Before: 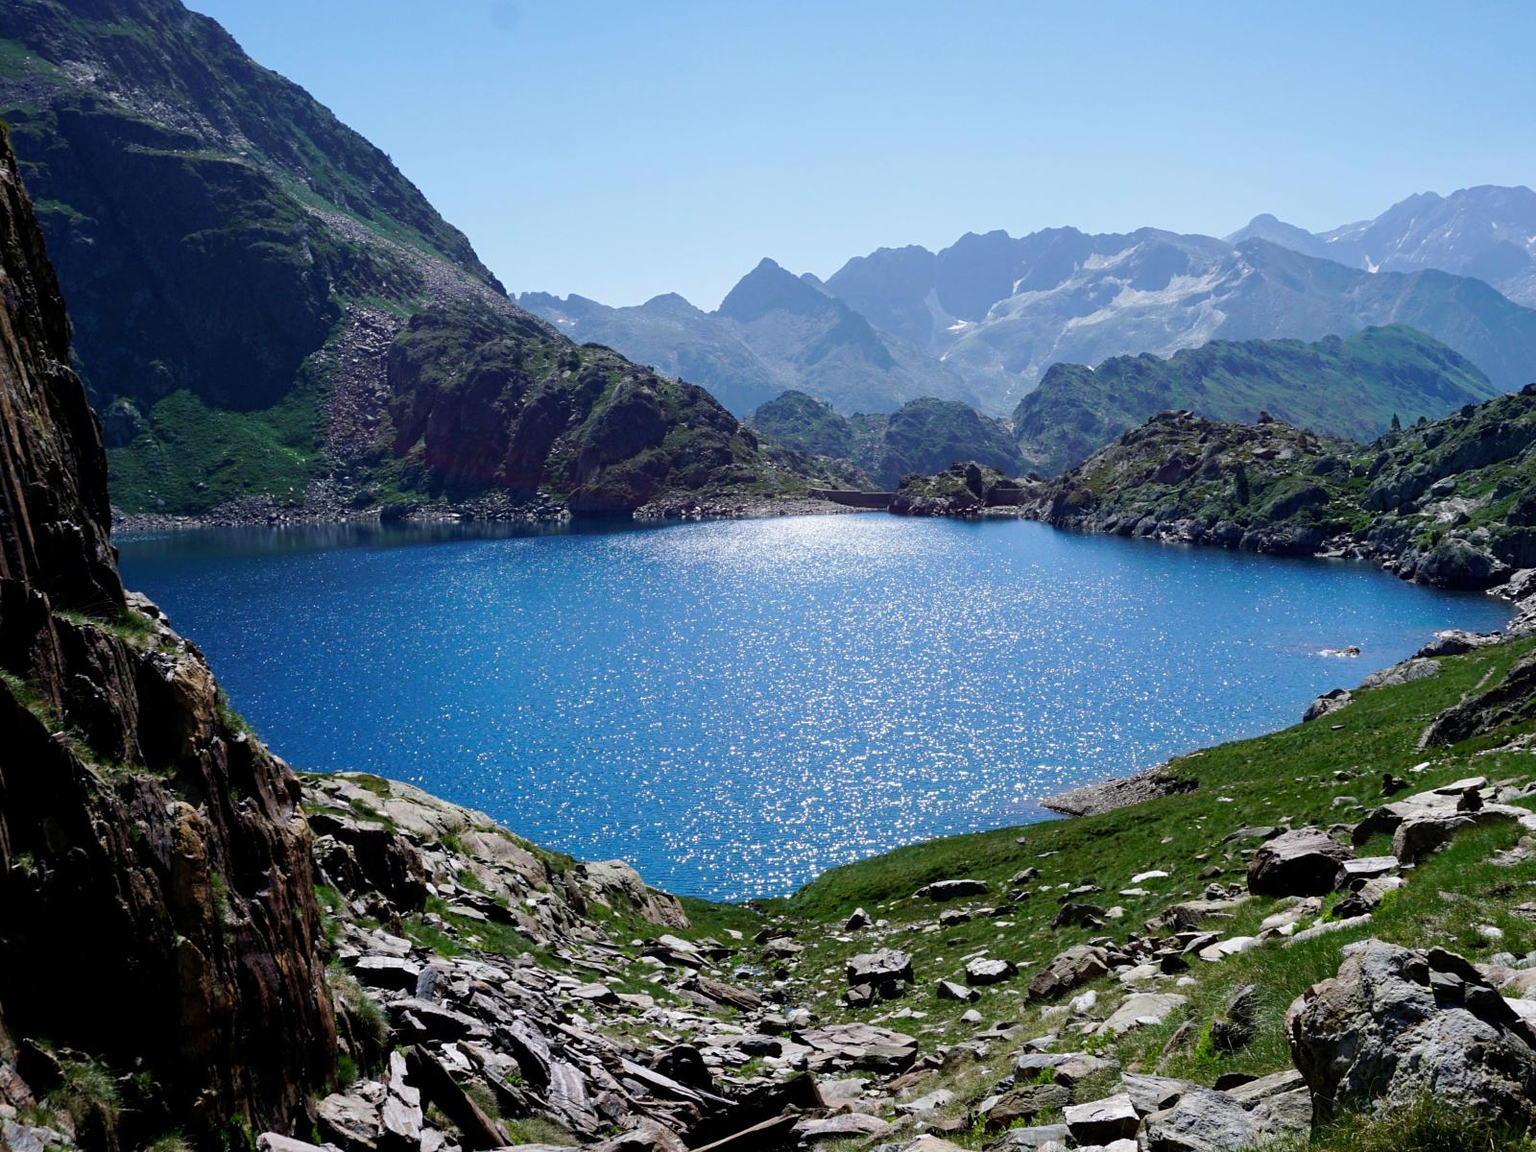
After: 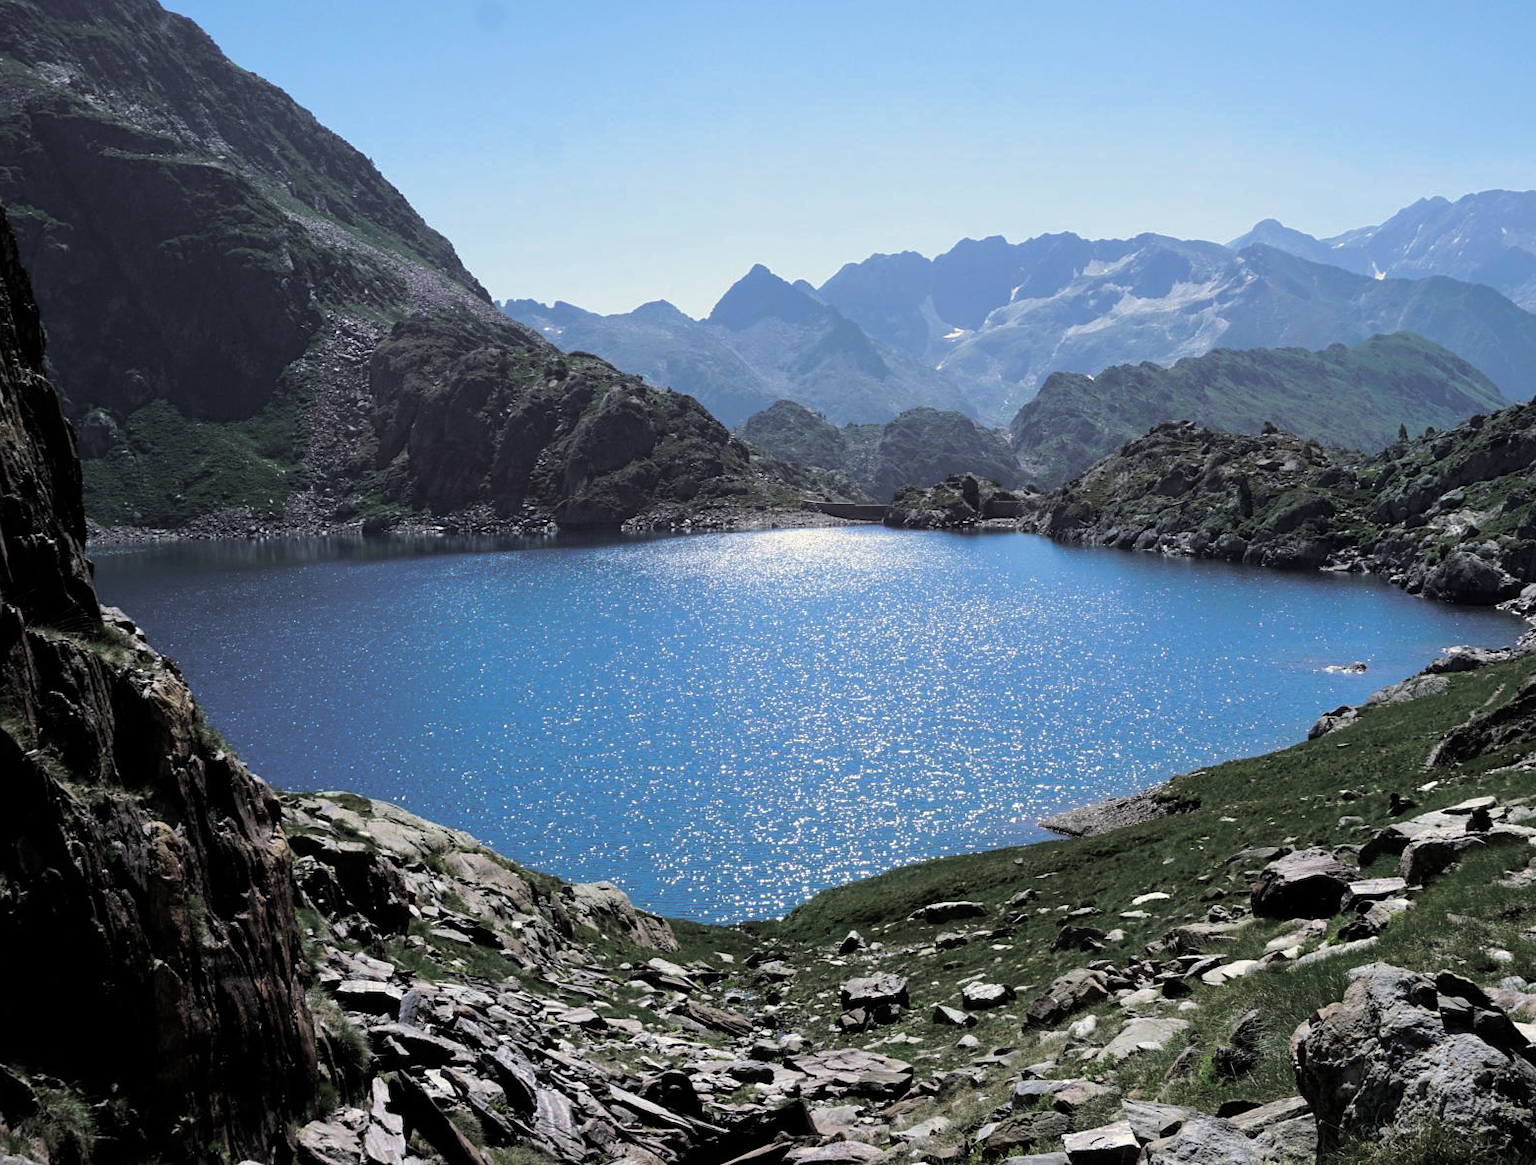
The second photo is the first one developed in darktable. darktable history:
crop and rotate: left 1.774%, right 0.633%, bottom 1.28%
split-toning: shadows › hue 43.2°, shadows › saturation 0, highlights › hue 50.4°, highlights › saturation 1
